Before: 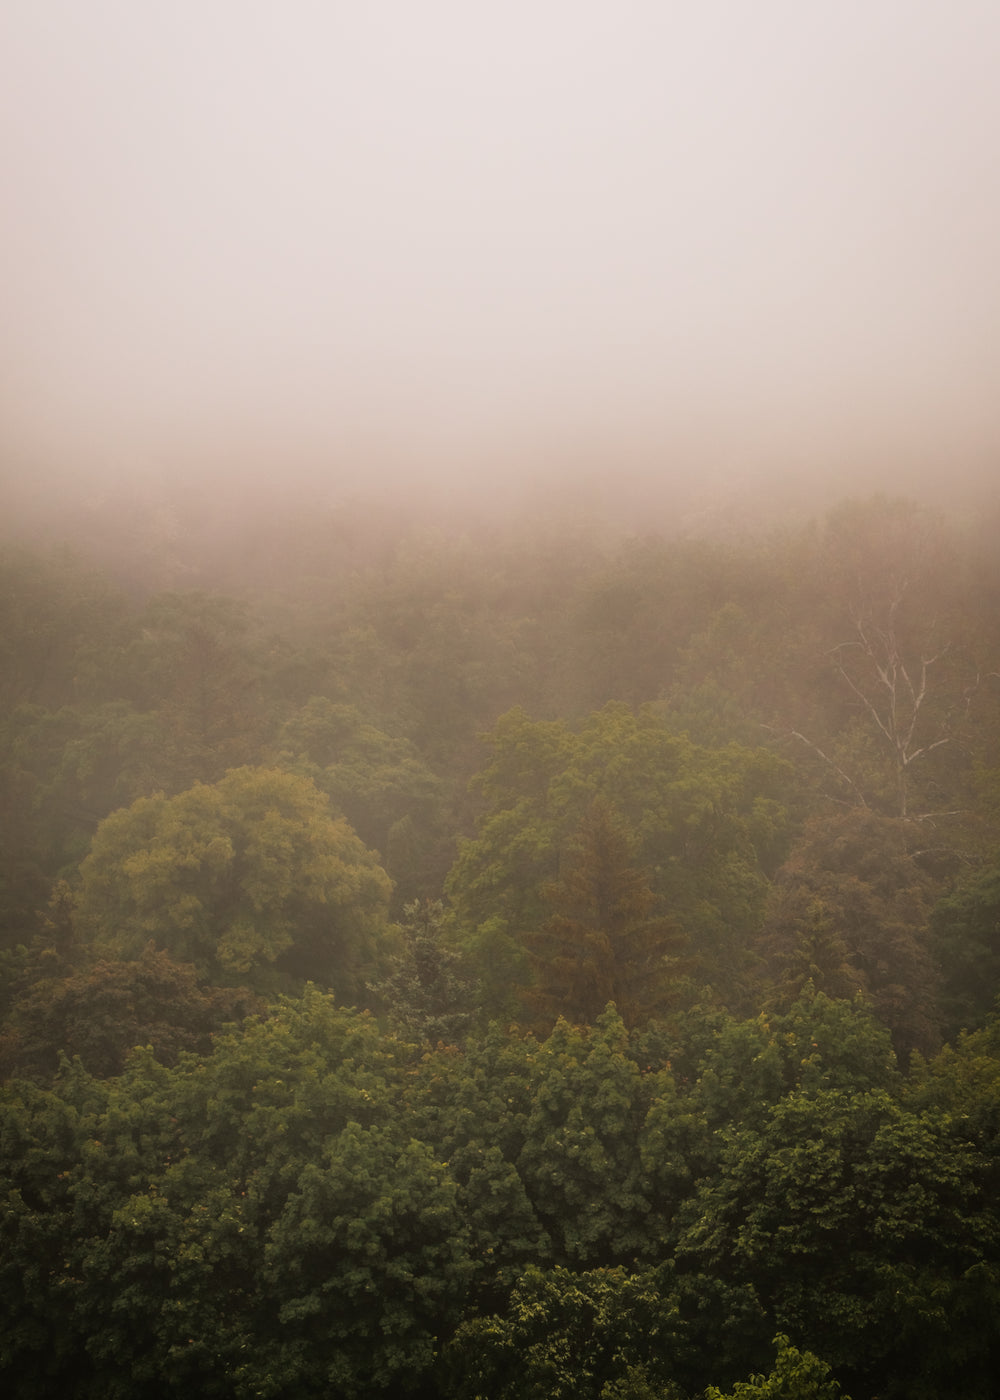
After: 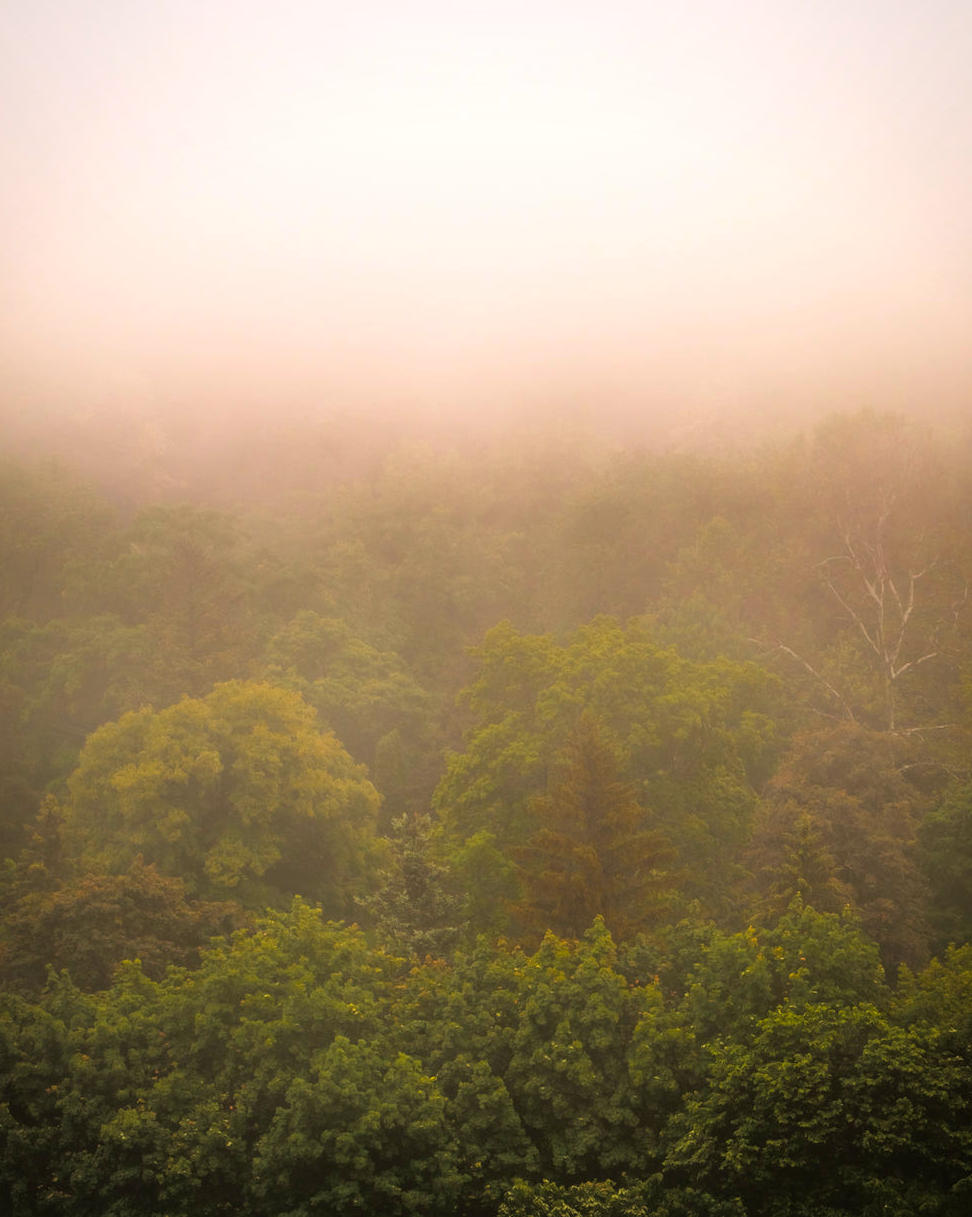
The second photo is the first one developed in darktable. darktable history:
crop: left 1.265%, top 6.164%, right 1.492%, bottom 6.847%
vignetting: fall-off start 97.23%, brightness -0.179, saturation -0.29, width/height ratio 1.182
exposure: black level correction 0.001, exposure 0.499 EV, compensate exposure bias true, compensate highlight preservation false
color balance rgb: perceptual saturation grading › global saturation -1.266%, global vibrance 50.693%
